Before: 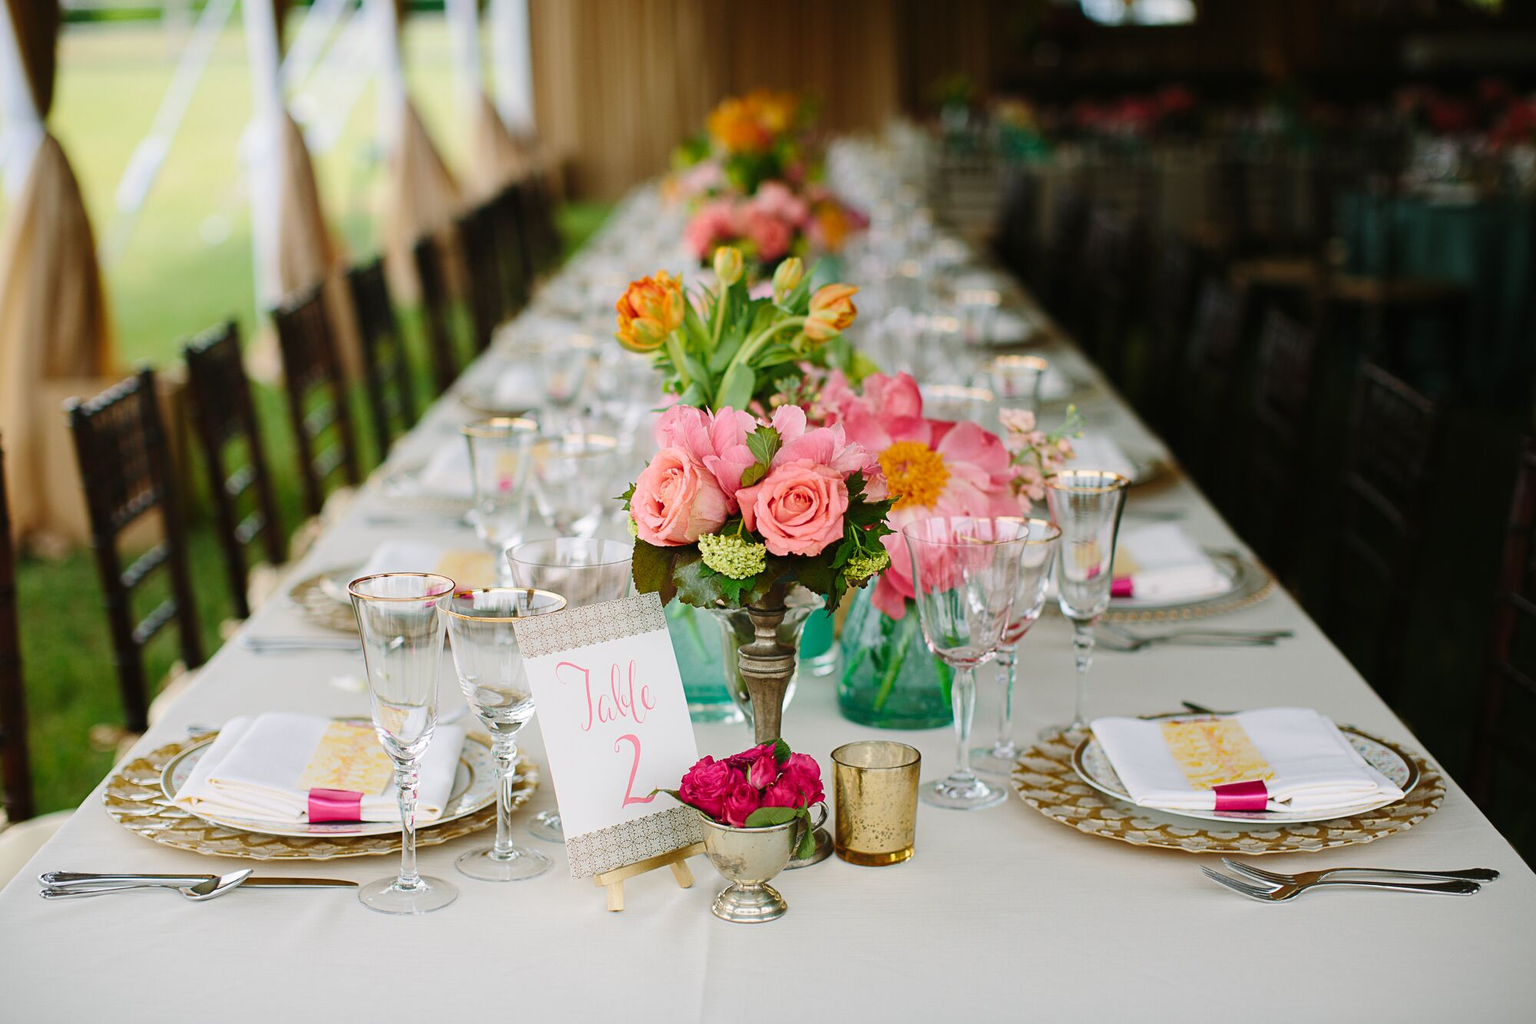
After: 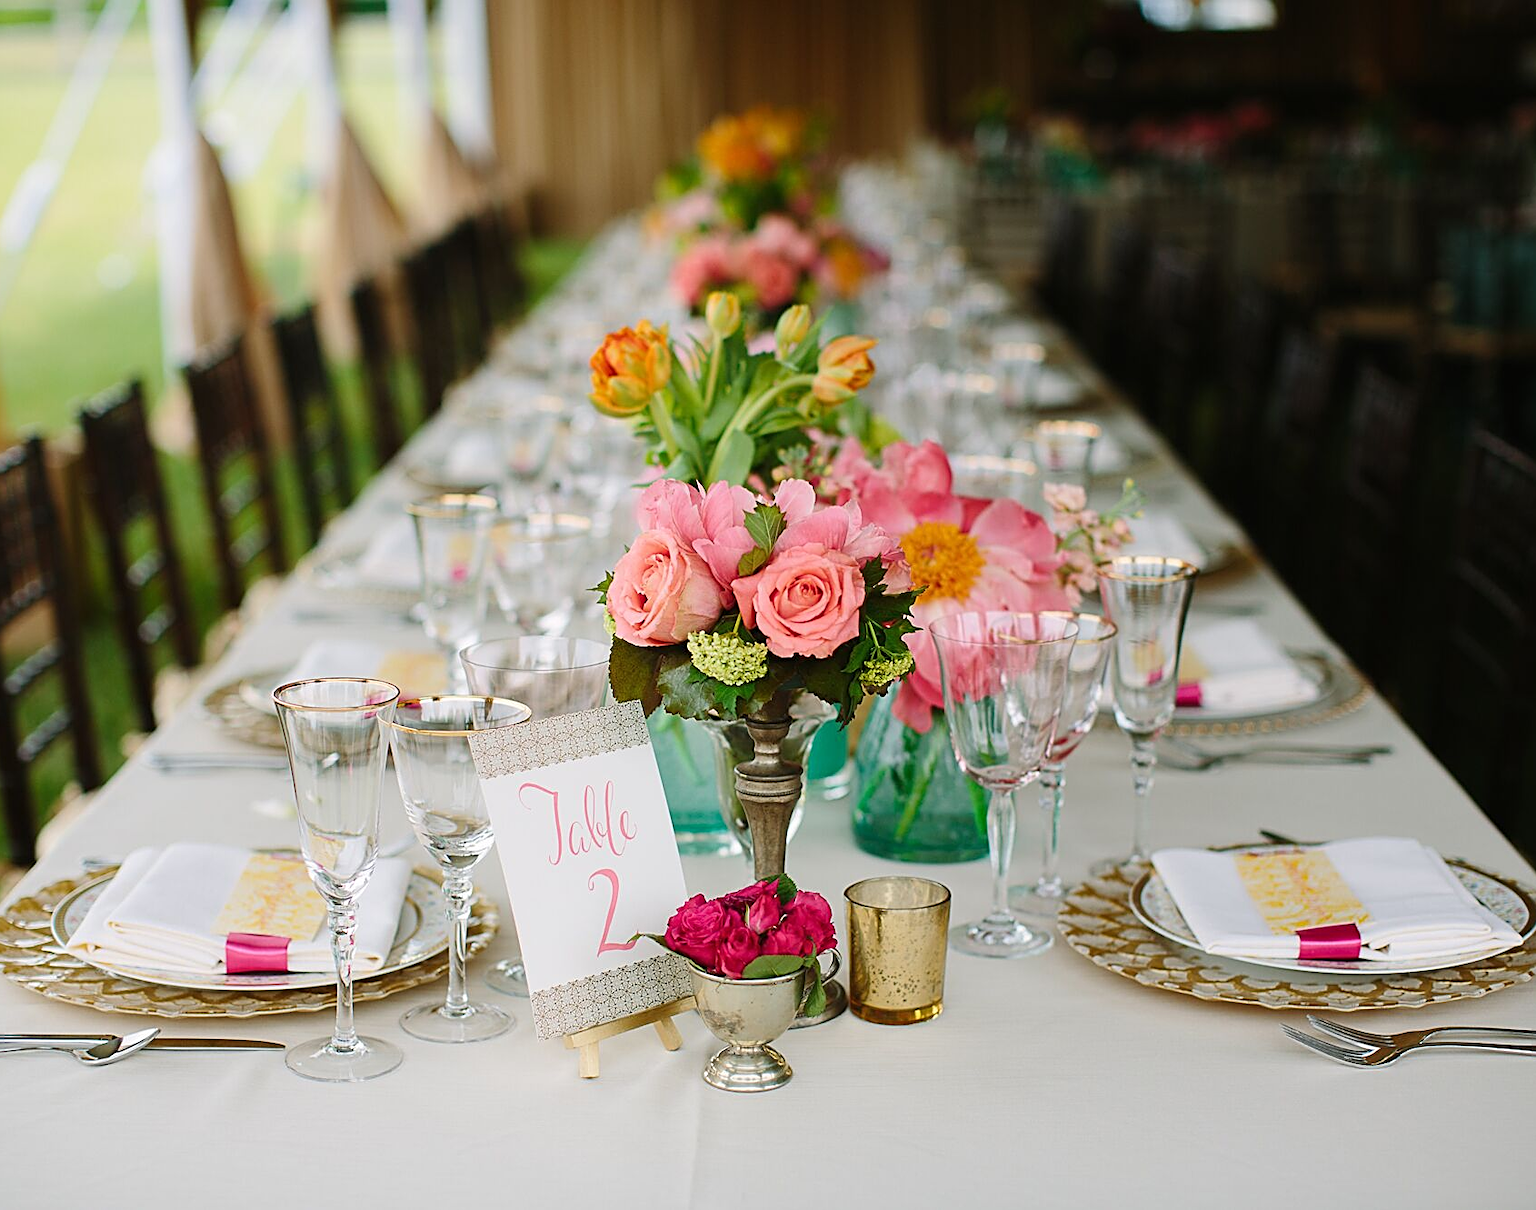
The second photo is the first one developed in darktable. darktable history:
crop: left 7.674%, right 7.786%
sharpen: on, module defaults
